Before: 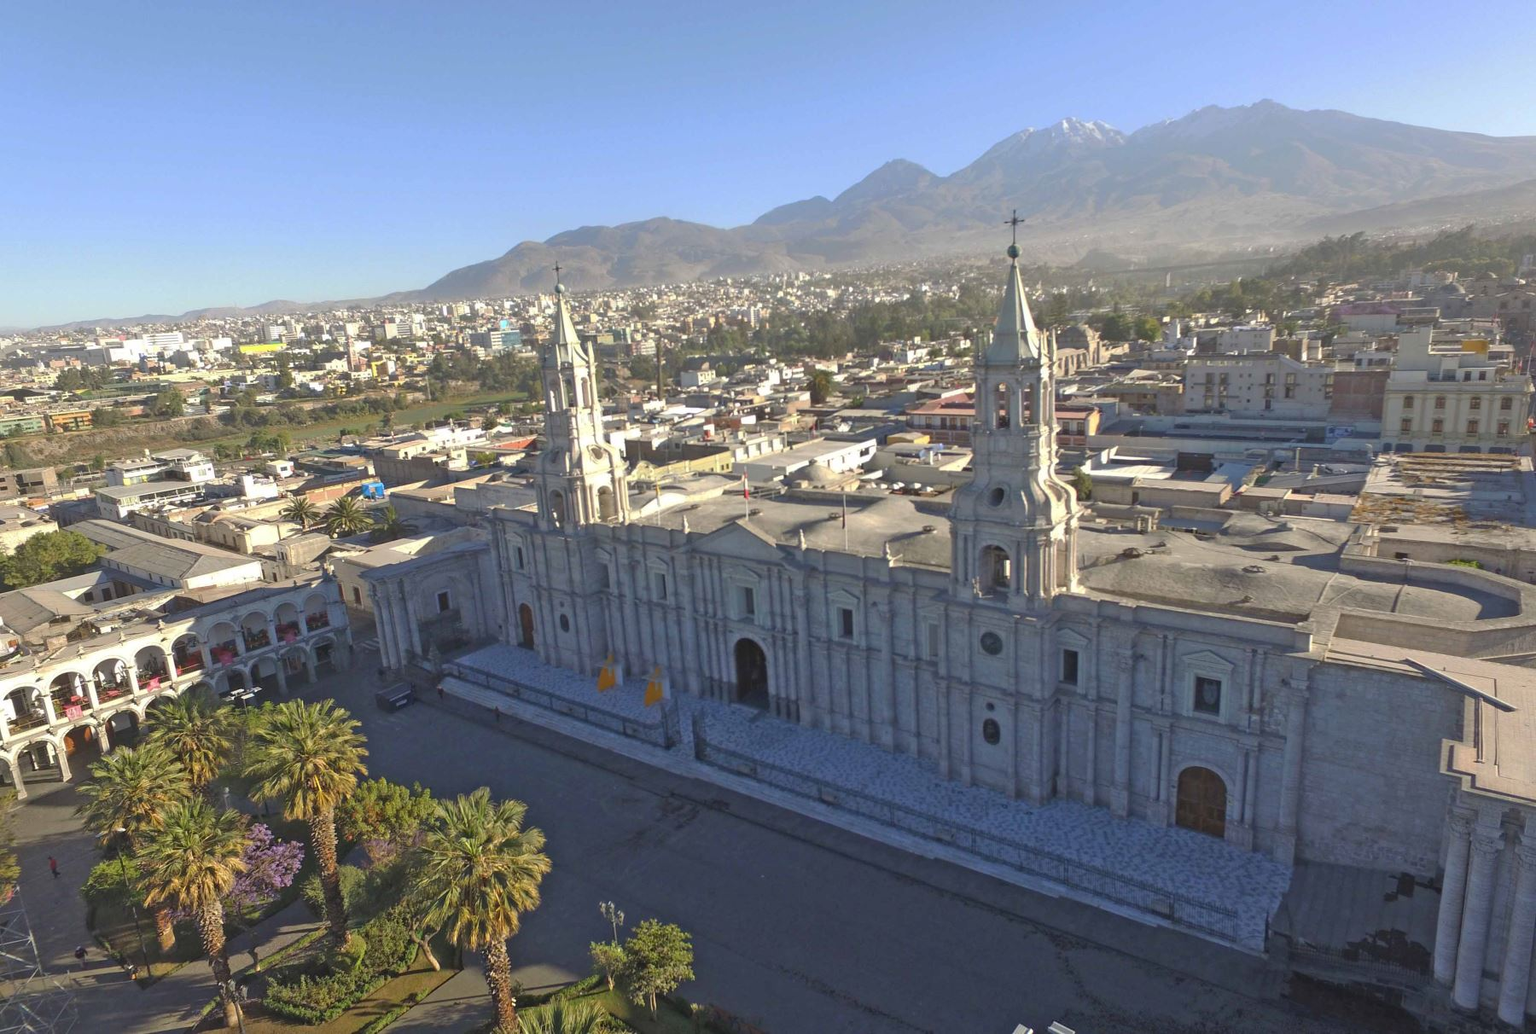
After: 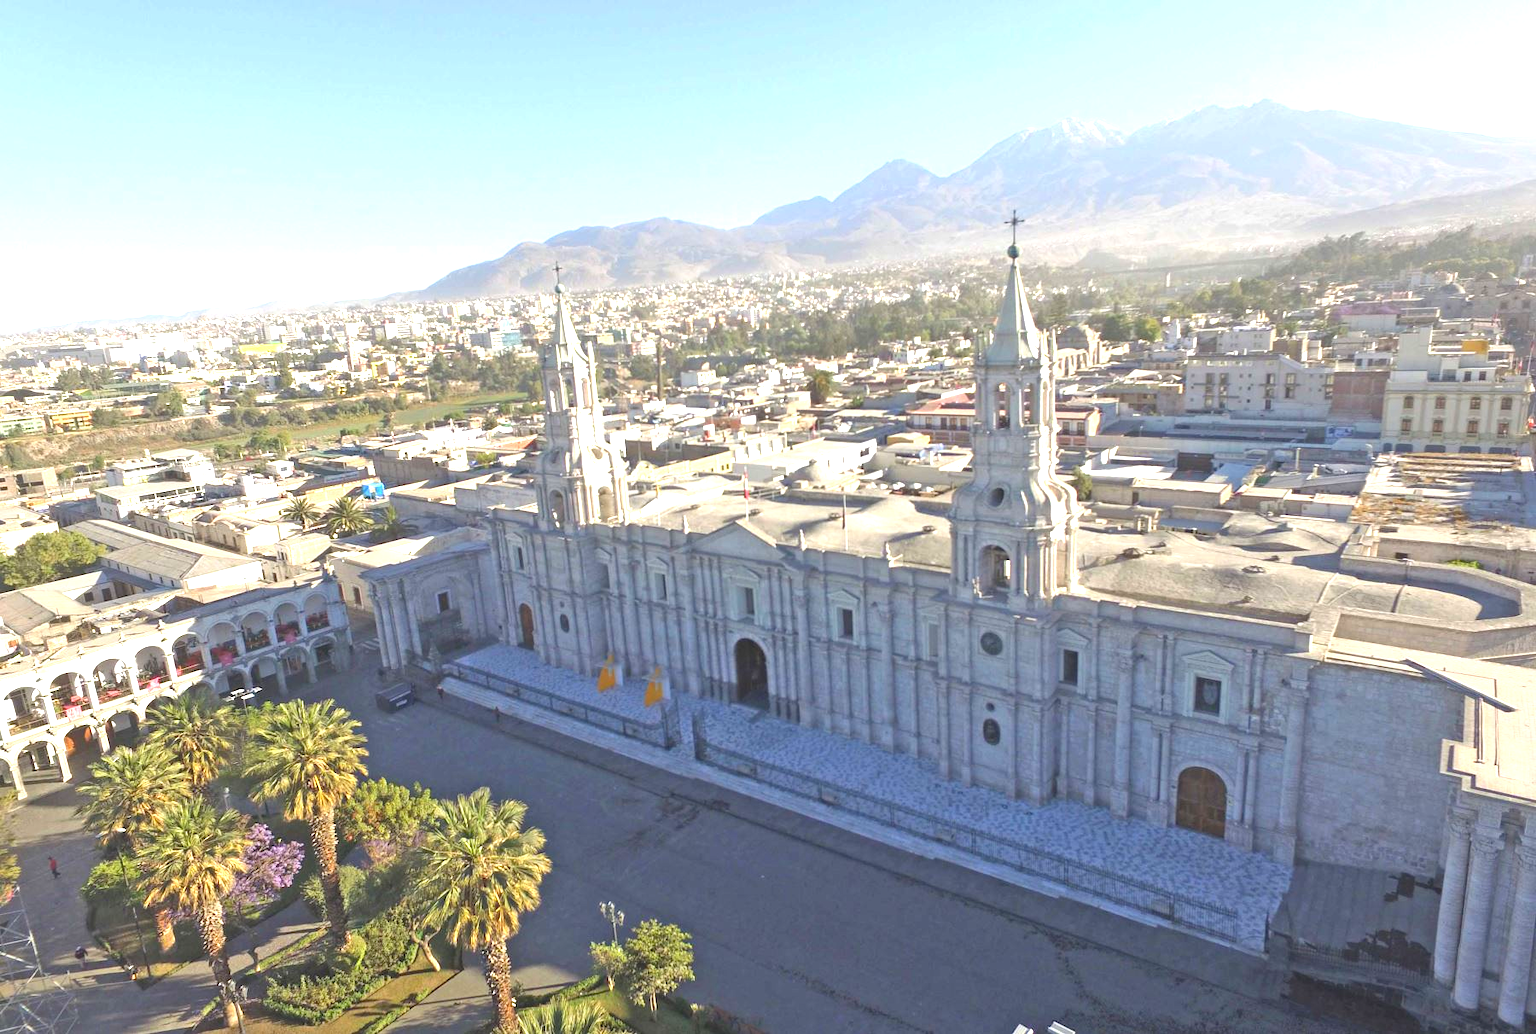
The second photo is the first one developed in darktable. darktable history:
exposure: exposure 1.202 EV, compensate highlight preservation false
